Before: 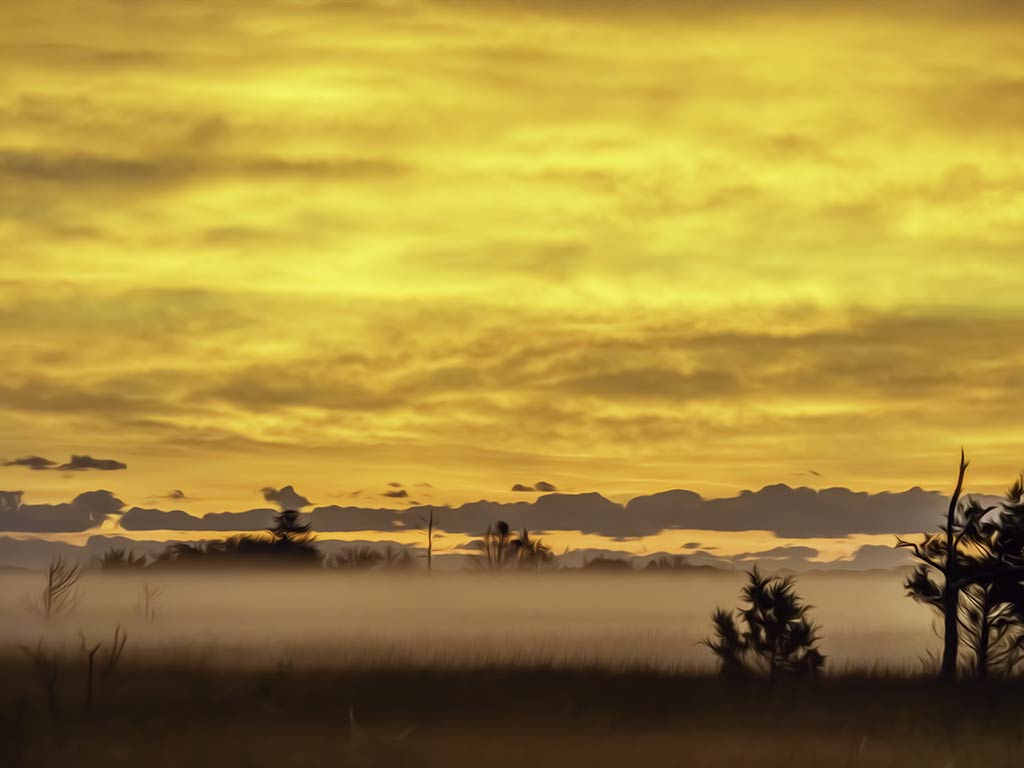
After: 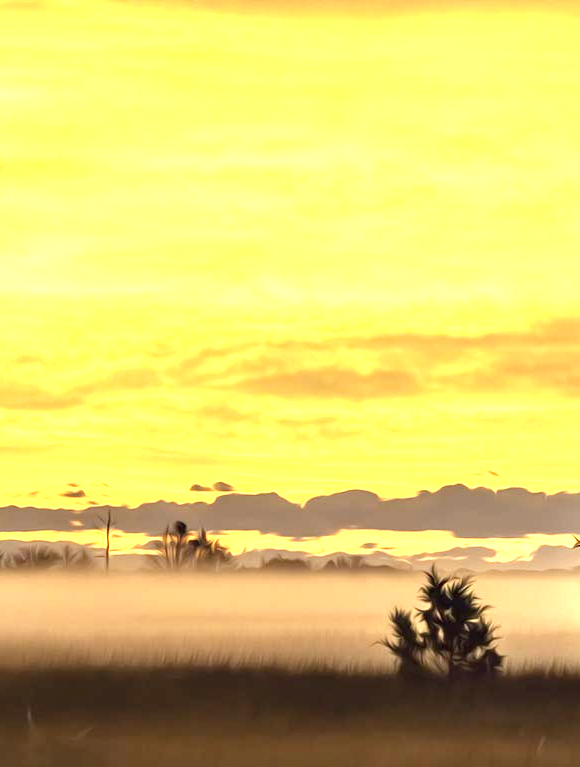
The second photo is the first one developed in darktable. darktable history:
crop: left 31.458%, top 0%, right 11.876%
exposure: black level correction 0.001, exposure 1.646 EV, compensate exposure bias true, compensate highlight preservation false
